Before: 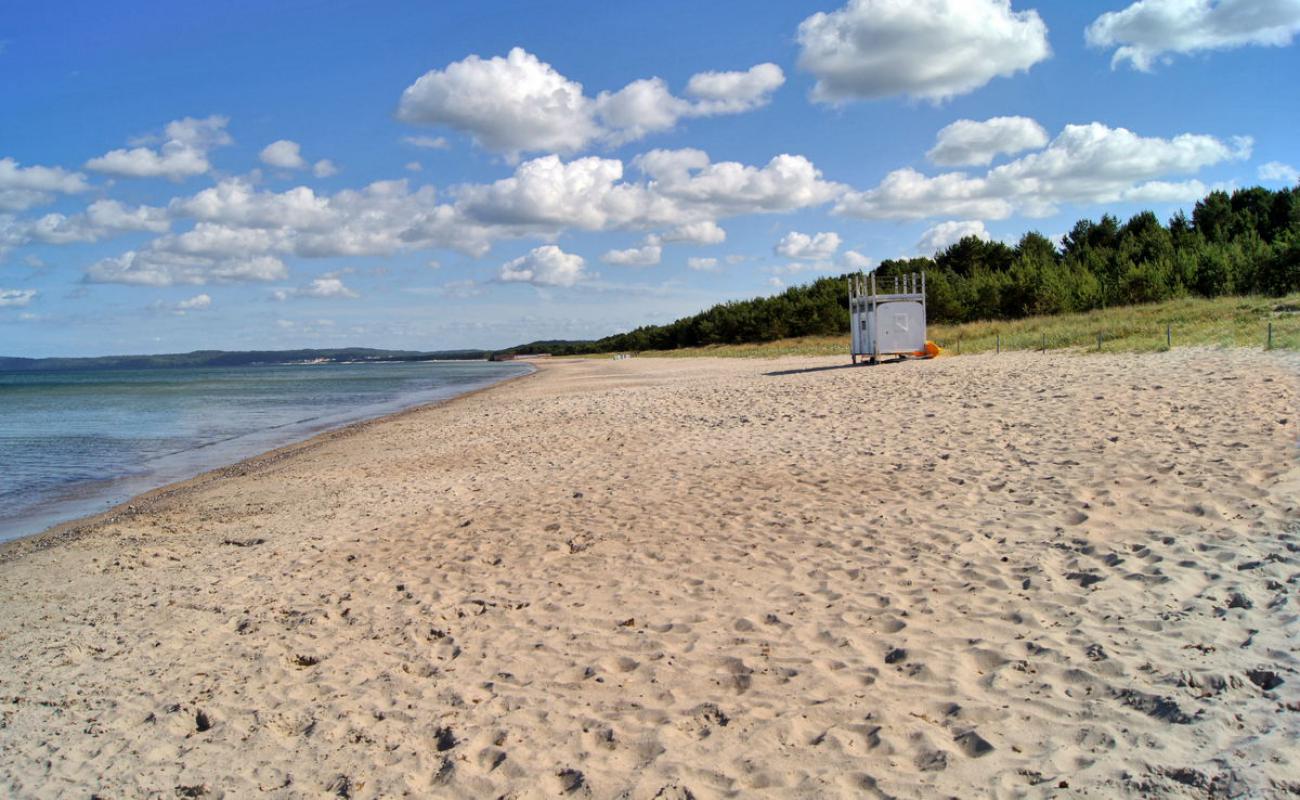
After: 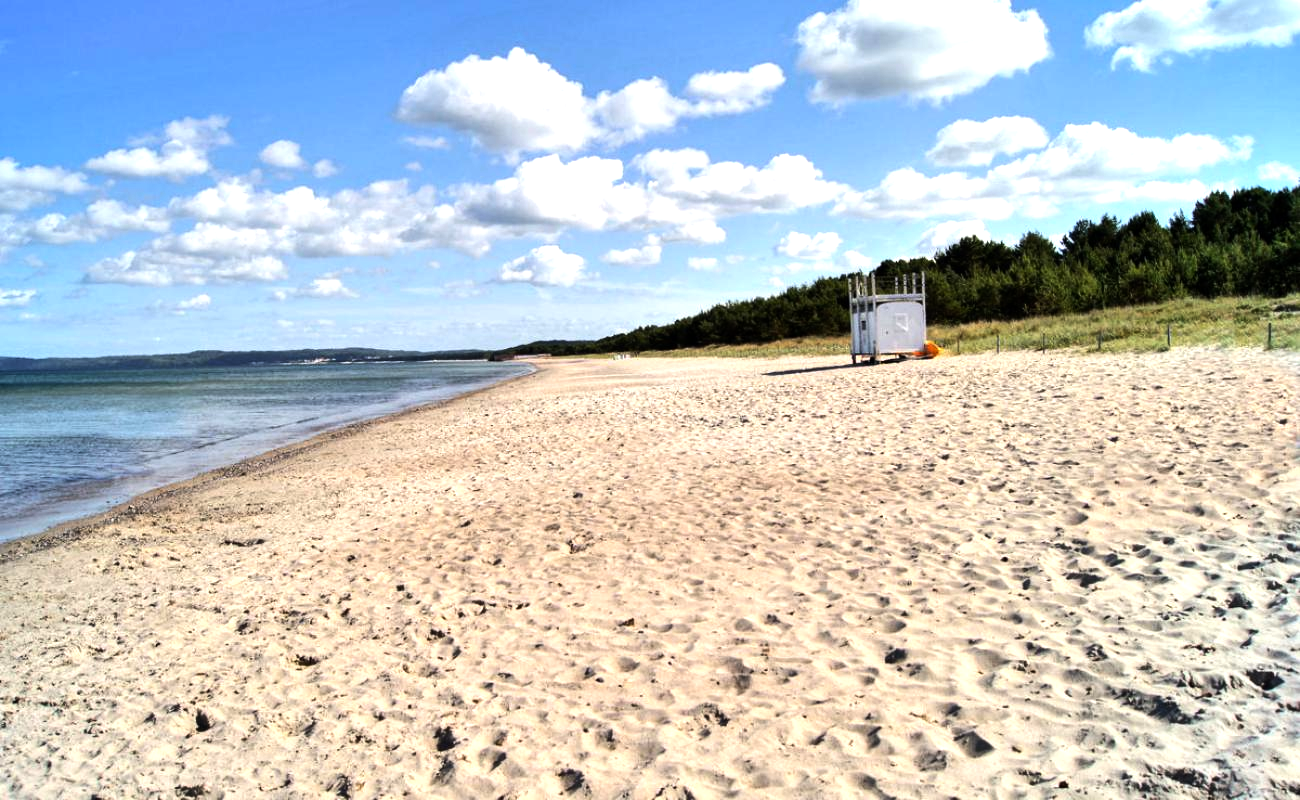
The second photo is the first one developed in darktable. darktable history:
tone equalizer: -8 EV -1.11 EV, -7 EV -1.04 EV, -6 EV -0.853 EV, -5 EV -0.561 EV, -3 EV 0.588 EV, -2 EV 0.839 EV, -1 EV 1.01 EV, +0 EV 1.06 EV, edges refinement/feathering 500, mask exposure compensation -1.57 EV, preserve details no
